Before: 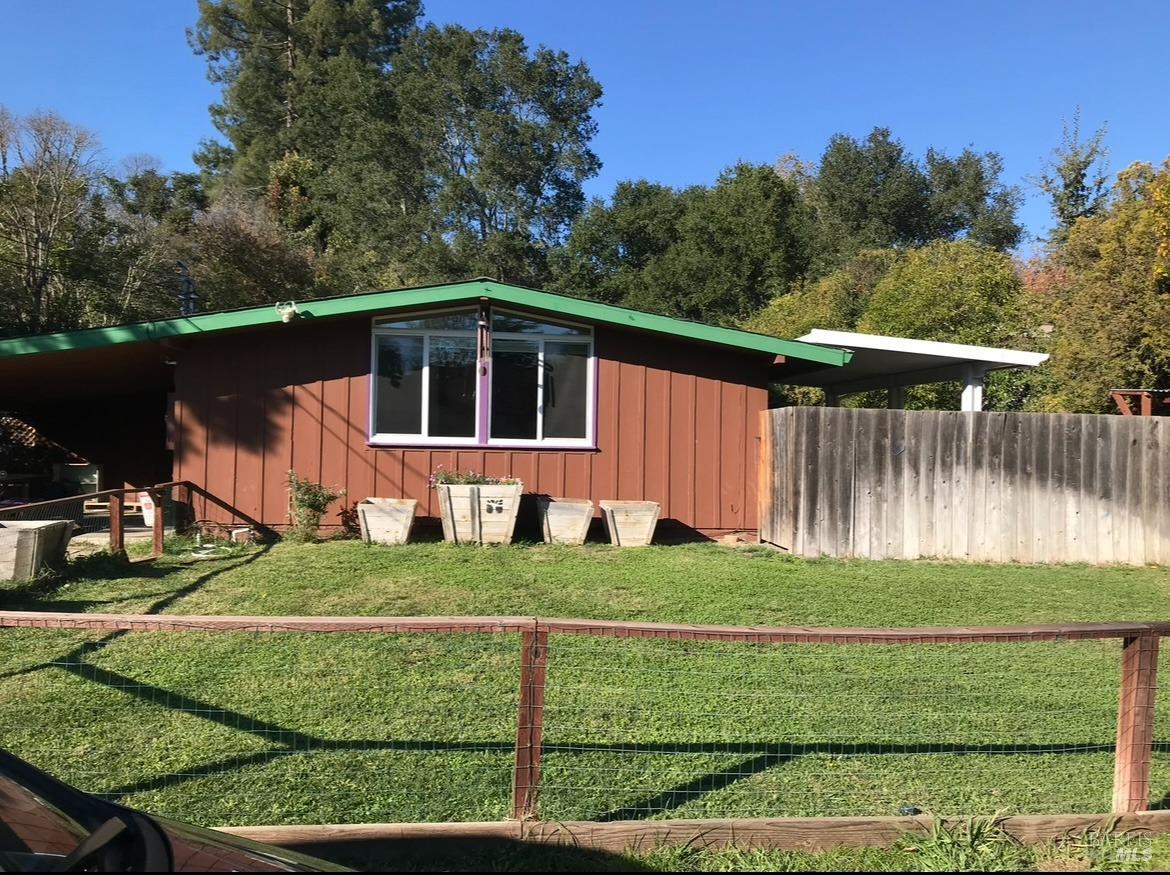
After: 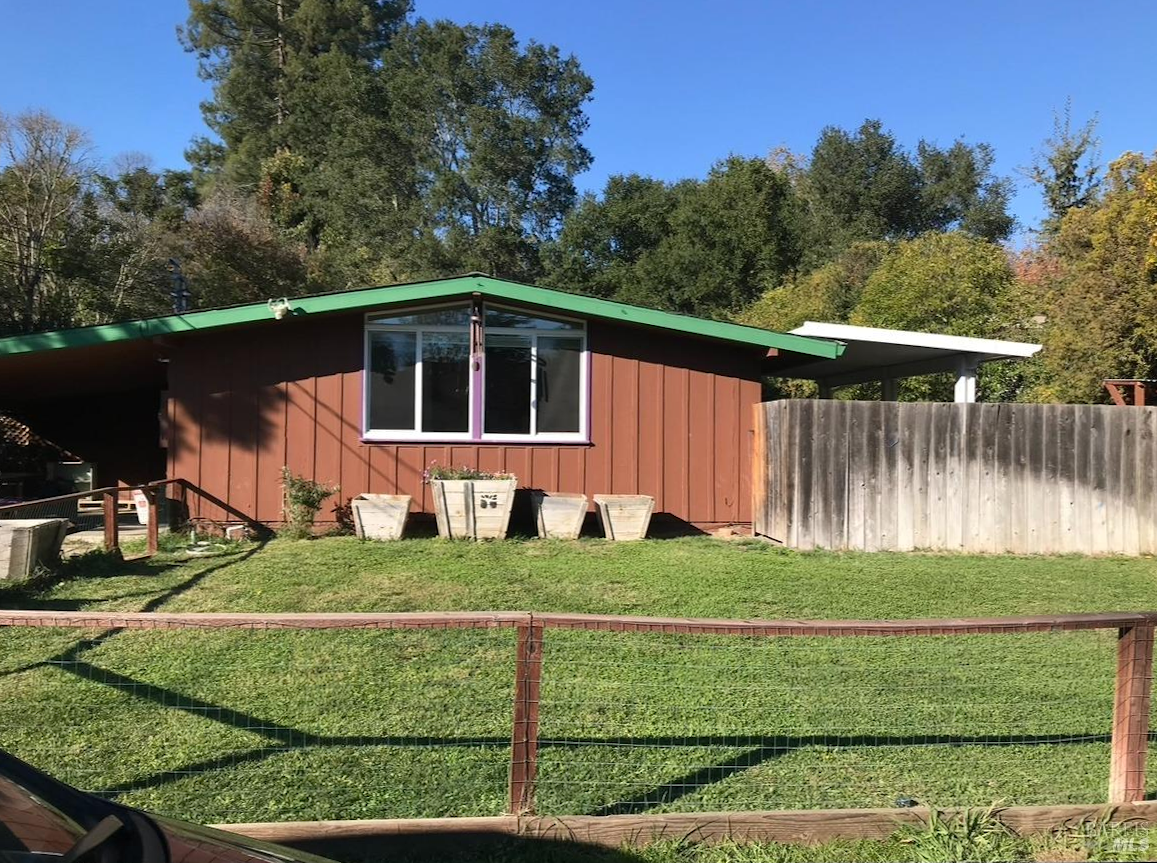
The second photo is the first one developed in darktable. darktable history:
tone equalizer: on, module defaults
rotate and perspective: rotation -0.45°, automatic cropping original format, crop left 0.008, crop right 0.992, crop top 0.012, crop bottom 0.988
